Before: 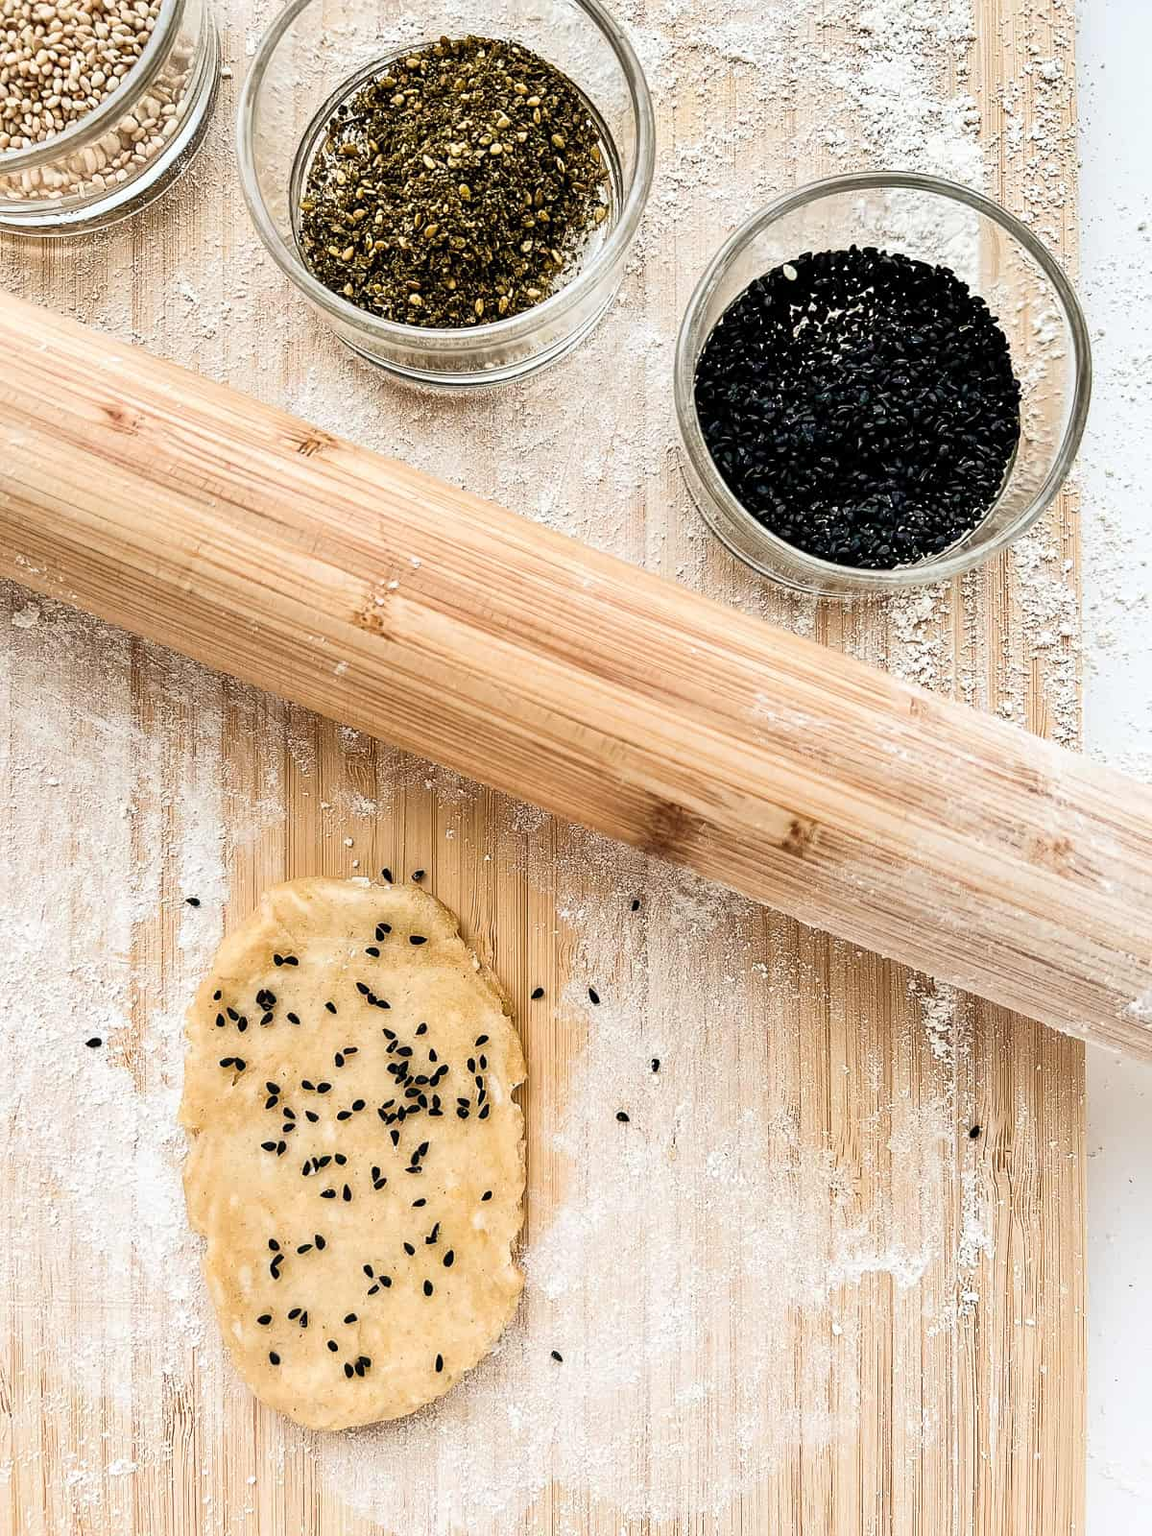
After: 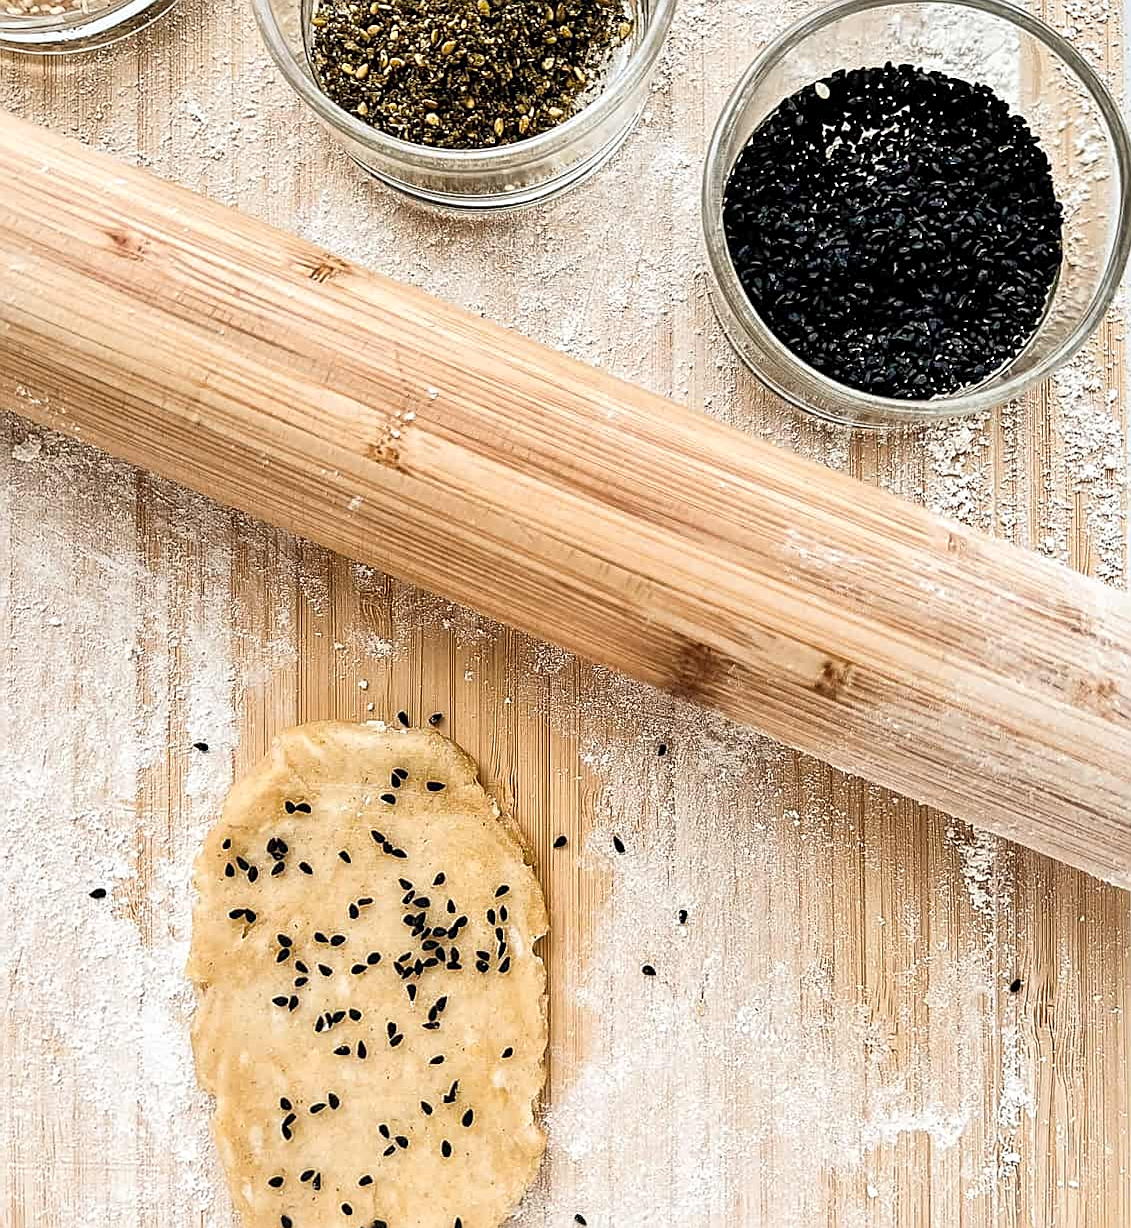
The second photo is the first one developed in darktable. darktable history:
local contrast: mode bilateral grid, contrast 20, coarseness 50, detail 120%, midtone range 0.2
sharpen: on, module defaults
crop and rotate: angle 0.046°, top 12.06%, right 5.591%, bottom 11.06%
